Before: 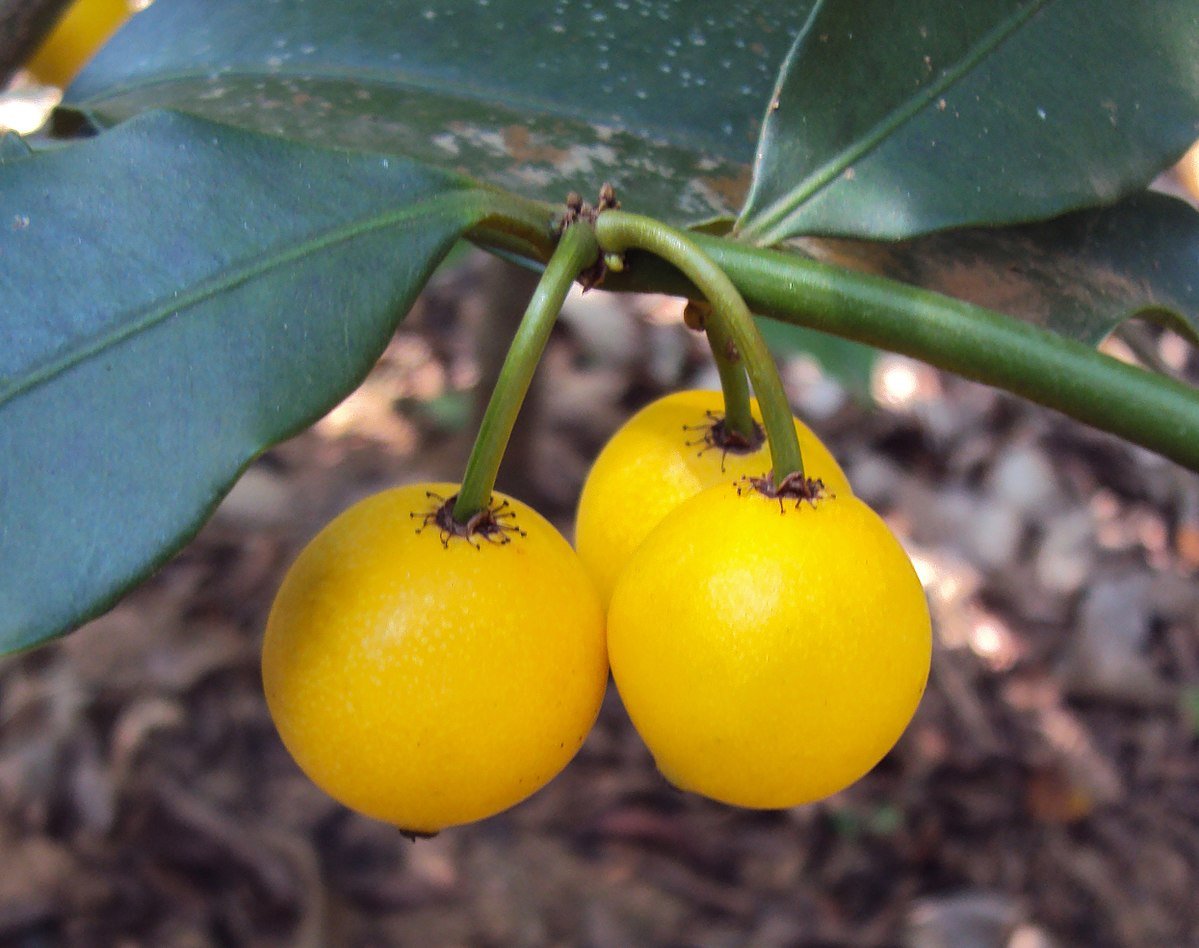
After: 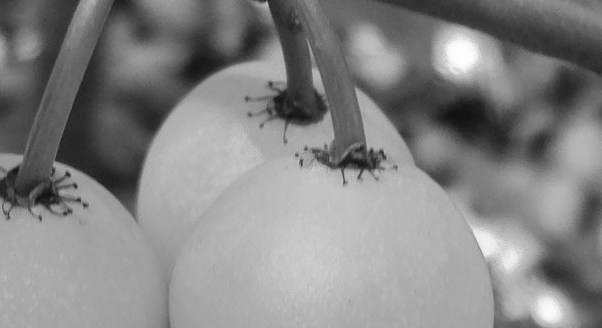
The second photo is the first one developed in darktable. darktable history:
monochrome: size 1
contrast equalizer: y [[0.5 ×6], [0.5 ×6], [0.5, 0.5, 0.501, 0.545, 0.707, 0.863], [0 ×6], [0 ×6]]
crop: left 36.607%, top 34.735%, right 13.146%, bottom 30.611%
